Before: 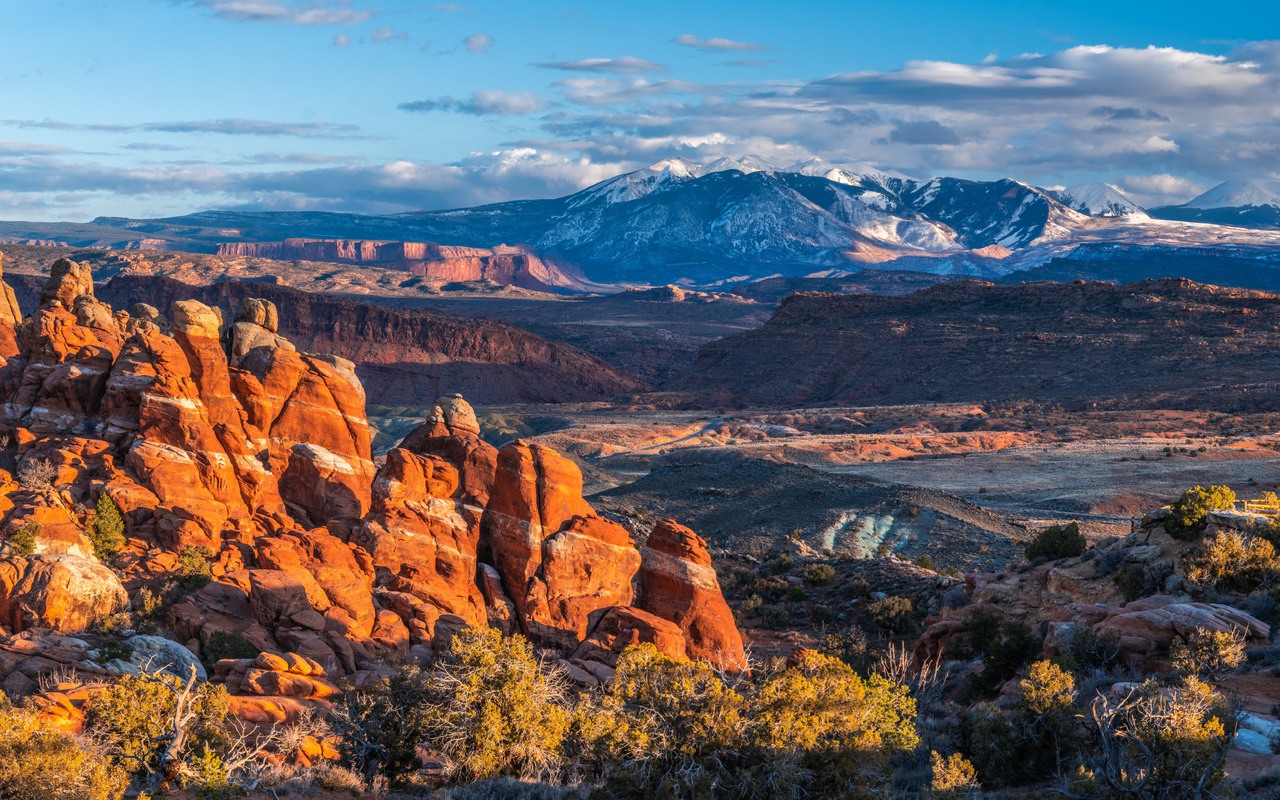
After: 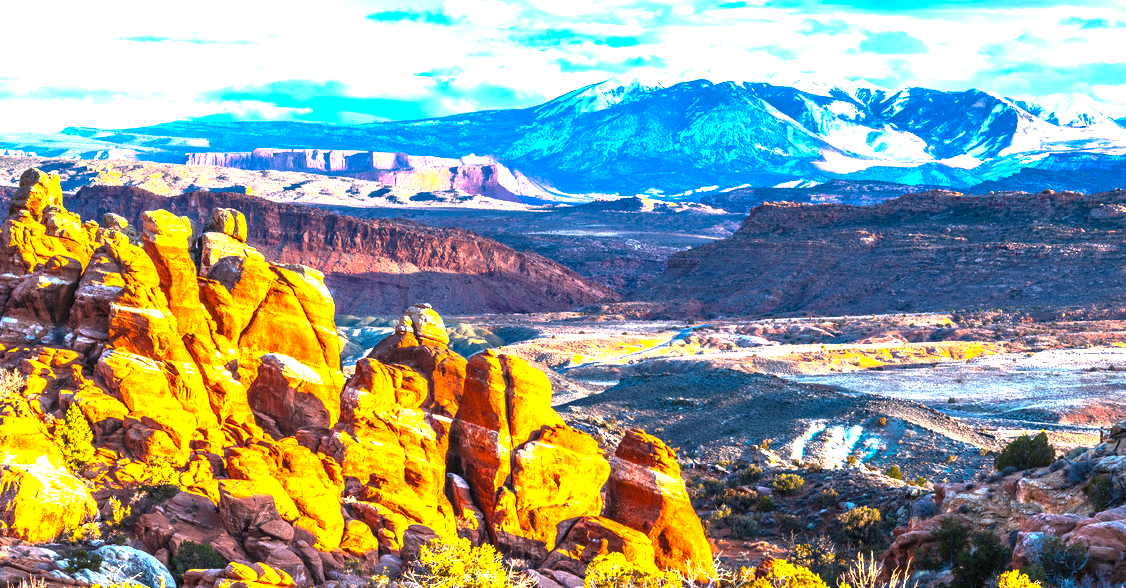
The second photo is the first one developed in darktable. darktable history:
crop and rotate: left 2.425%, top 11.305%, right 9.6%, bottom 15.08%
color balance rgb: perceptual saturation grading › global saturation 25%, perceptual brilliance grading › global brilliance 35%, perceptual brilliance grading › highlights 50%, perceptual brilliance grading › mid-tones 60%, perceptual brilliance grading › shadows 35%, global vibrance 20%
